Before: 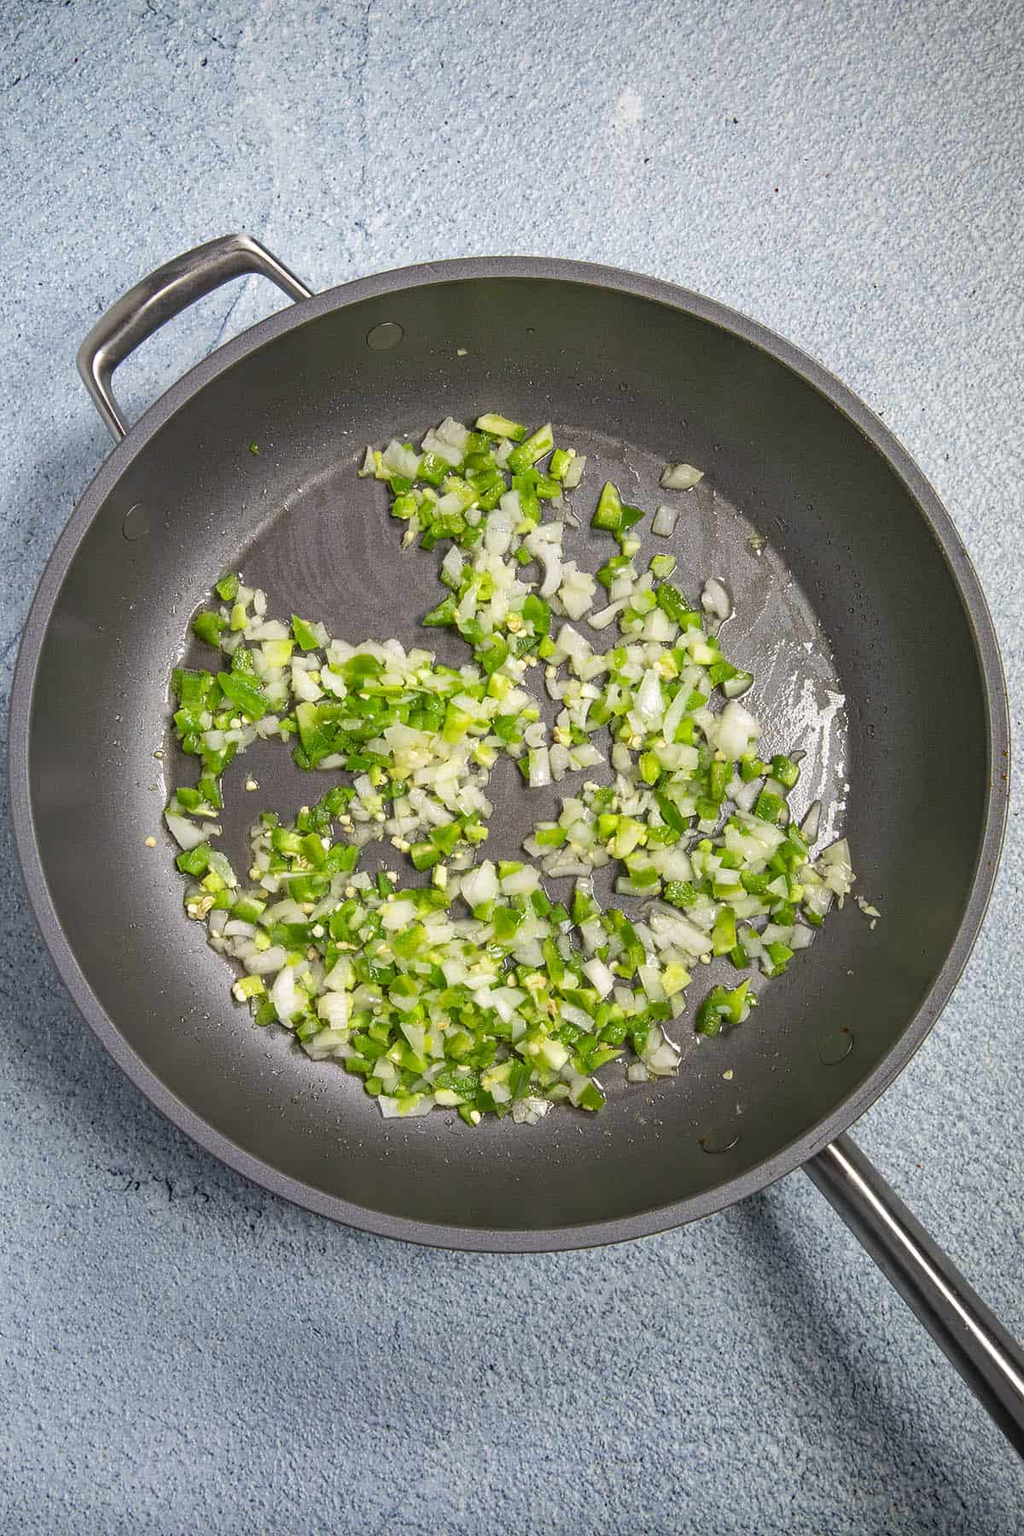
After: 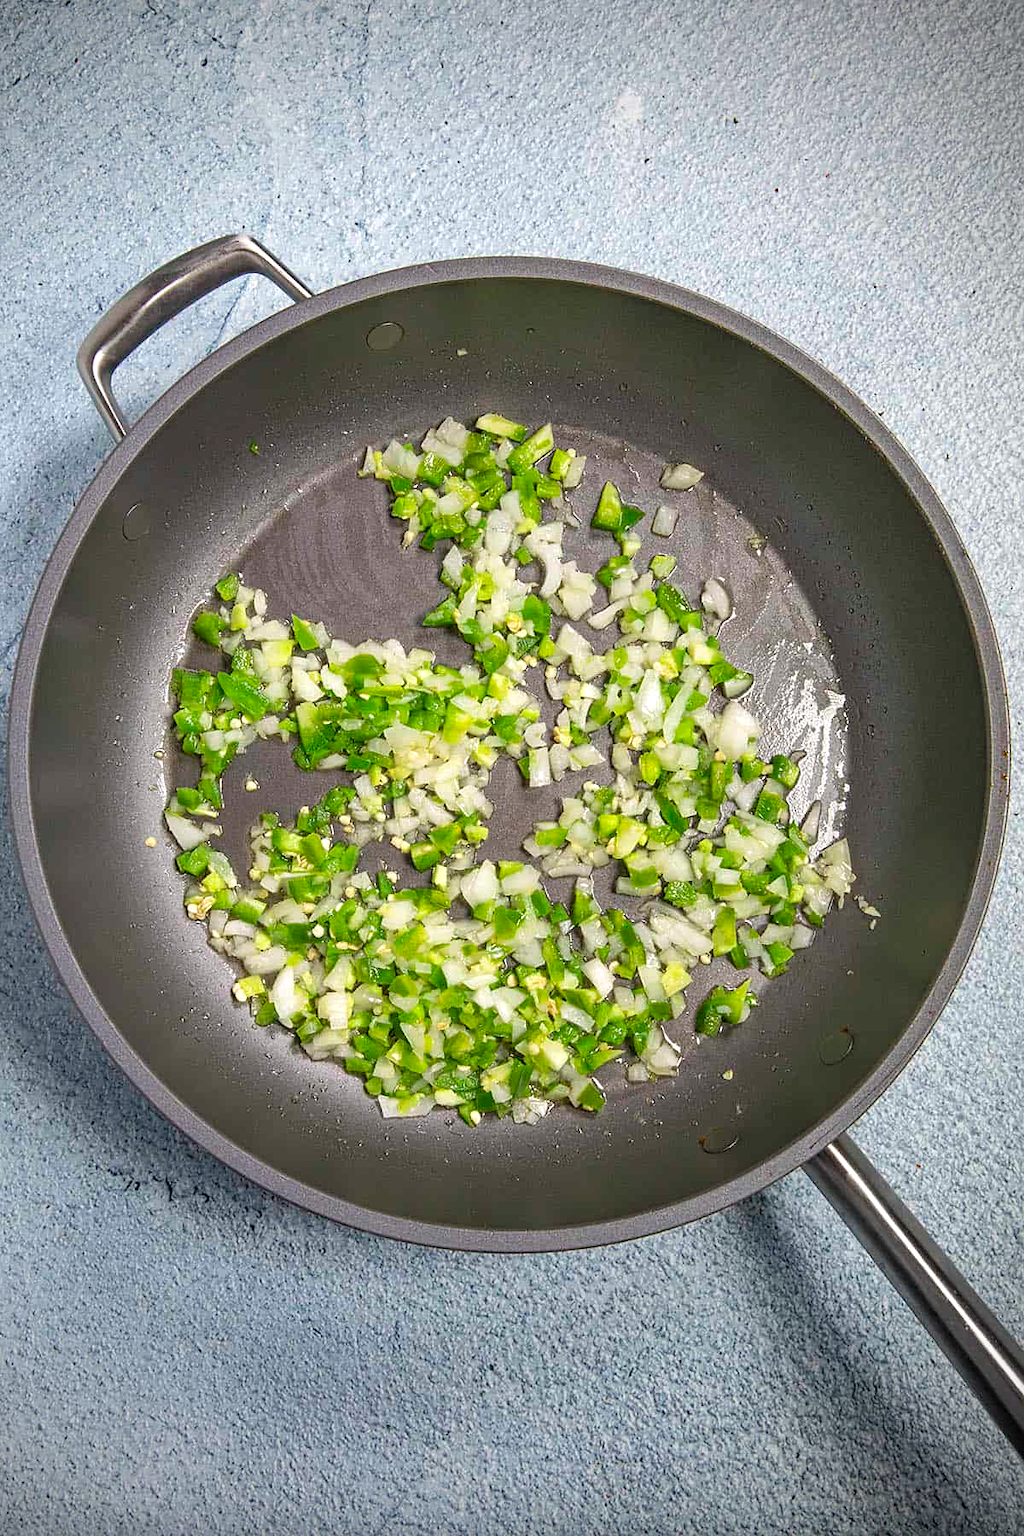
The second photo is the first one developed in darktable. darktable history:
vignetting: on, module defaults
color balance rgb: on, module defaults
exposure: exposure 0.161 EV, compensate highlight preservation false
sharpen: amount 0.2
